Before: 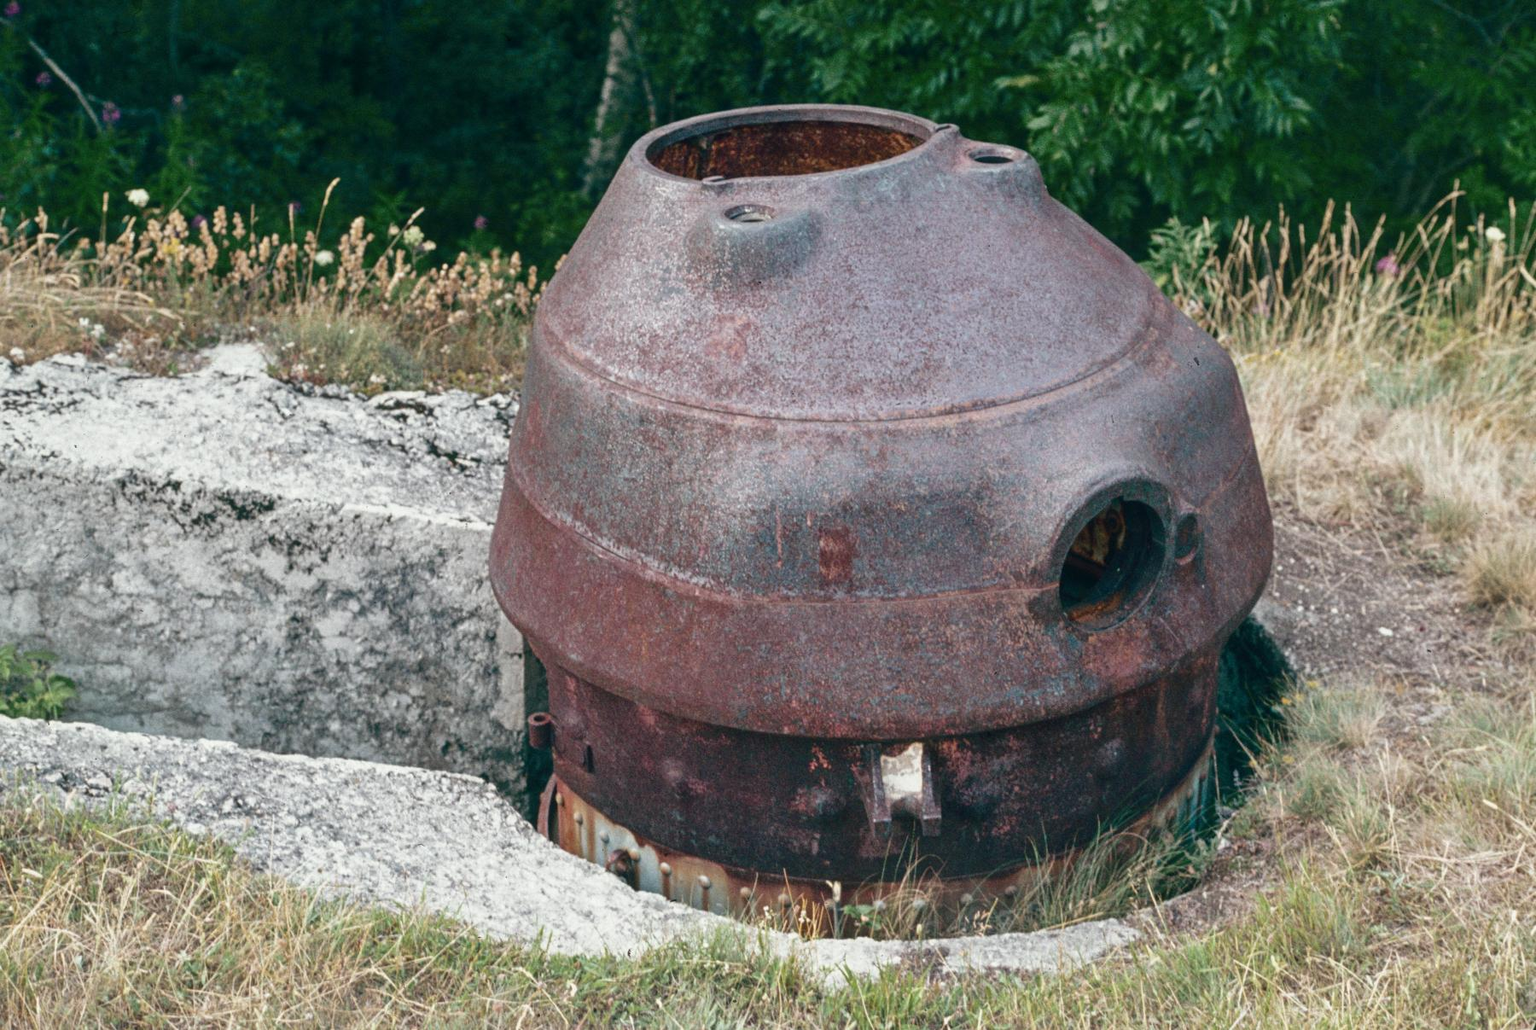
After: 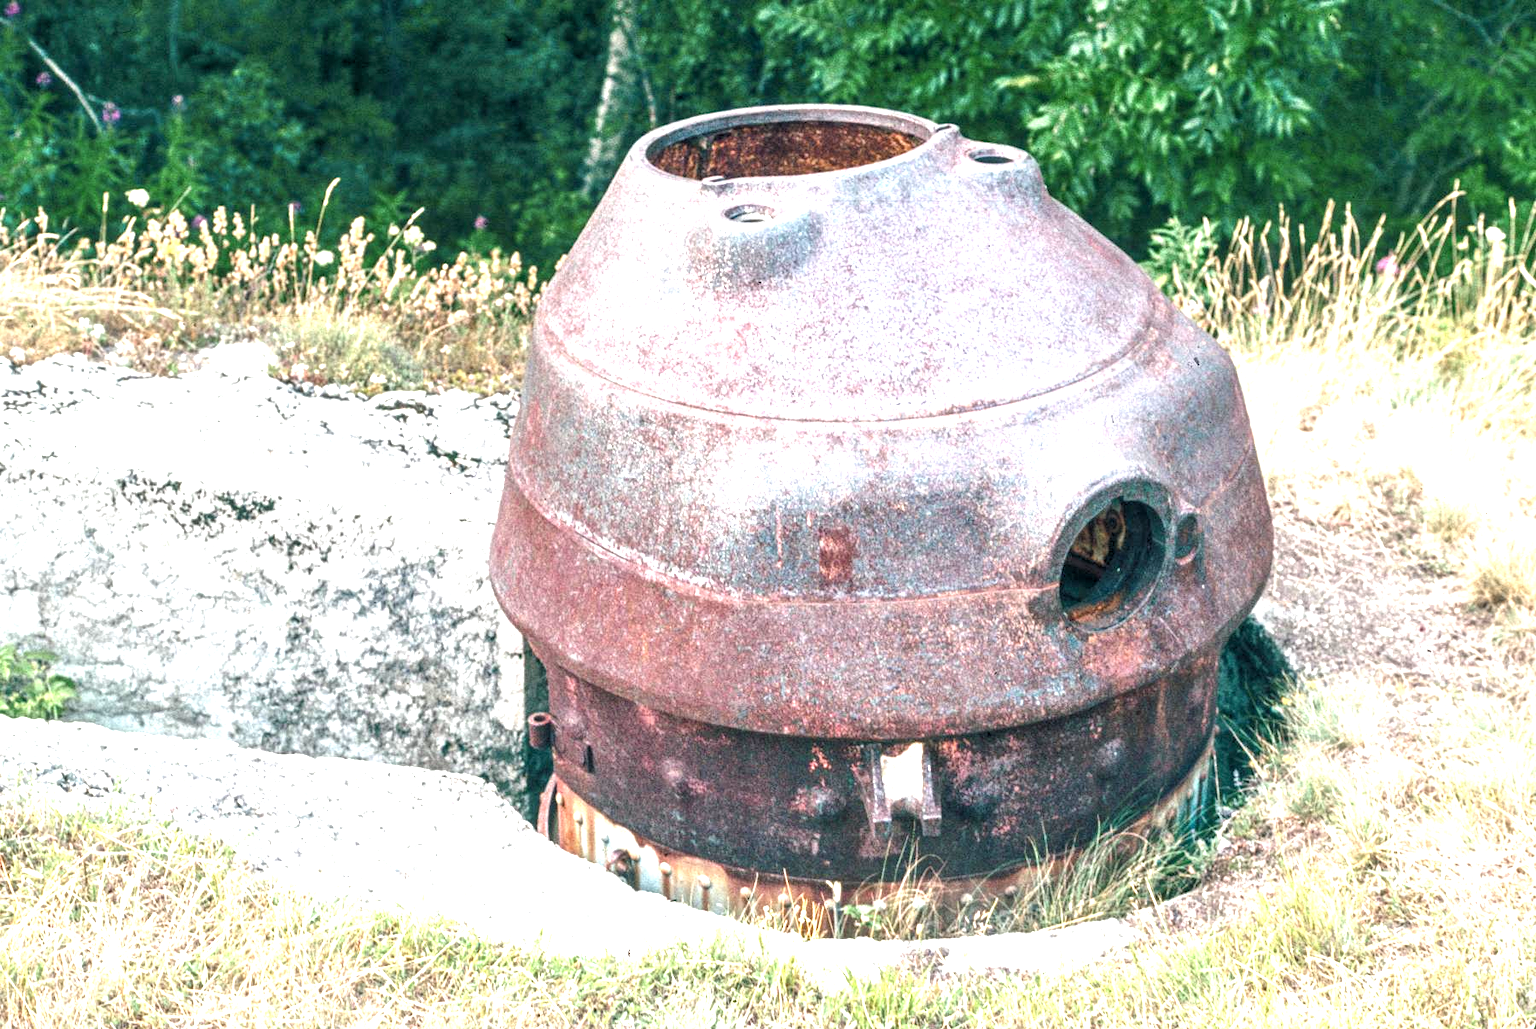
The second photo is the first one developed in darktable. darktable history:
rgb levels: levels [[0.01, 0.419, 0.839], [0, 0.5, 1], [0, 0.5, 1]]
exposure: black level correction 0, exposure 1.5 EV, compensate highlight preservation false
local contrast: detail 130%
